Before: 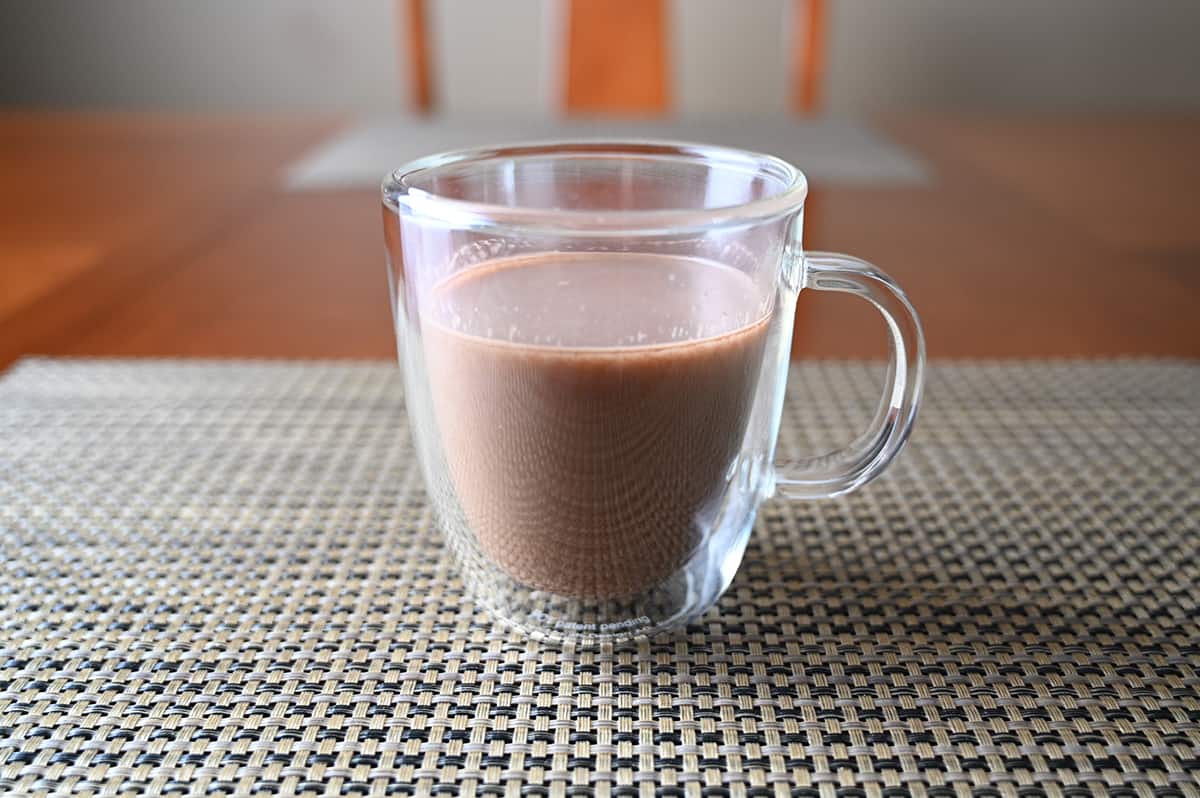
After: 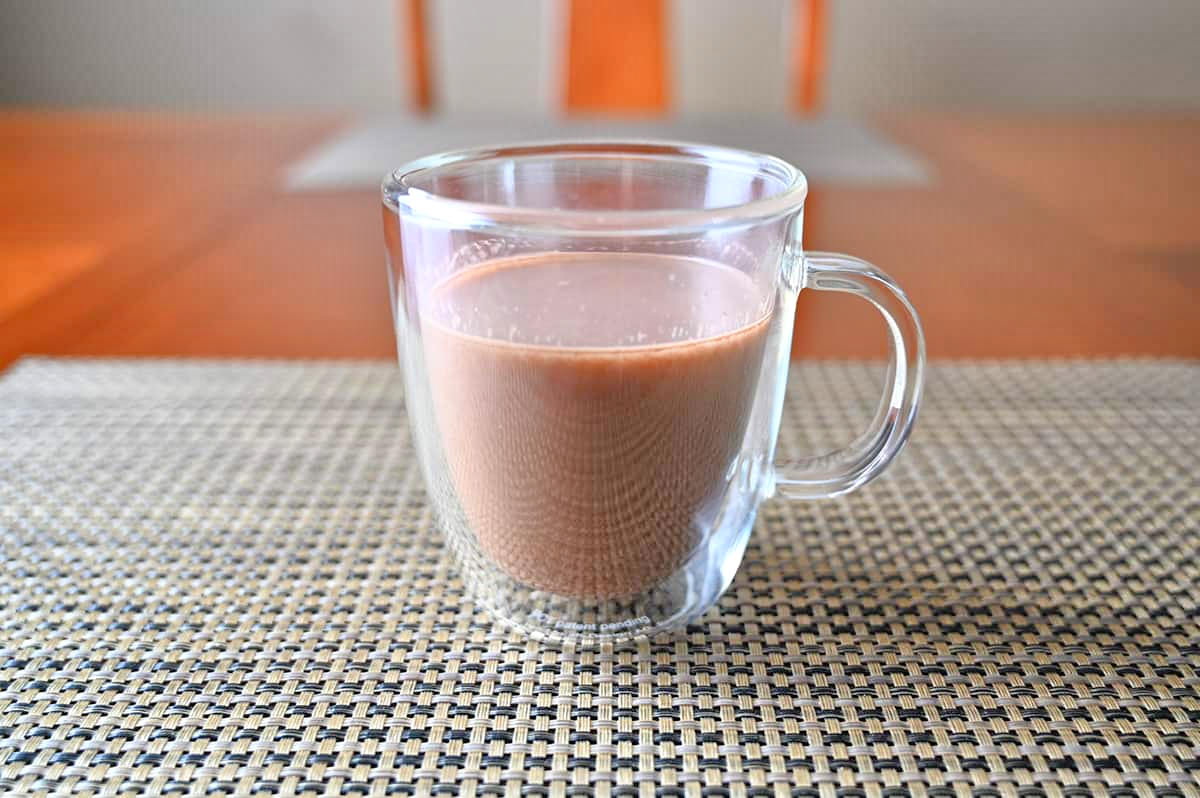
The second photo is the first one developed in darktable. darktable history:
tone equalizer: -7 EV 0.15 EV, -6 EV 0.6 EV, -5 EV 1.15 EV, -4 EV 1.33 EV, -3 EV 1.15 EV, -2 EV 0.6 EV, -1 EV 0.15 EV, mask exposure compensation -0.5 EV
contrast brightness saturation: contrast 0.04, saturation 0.16
